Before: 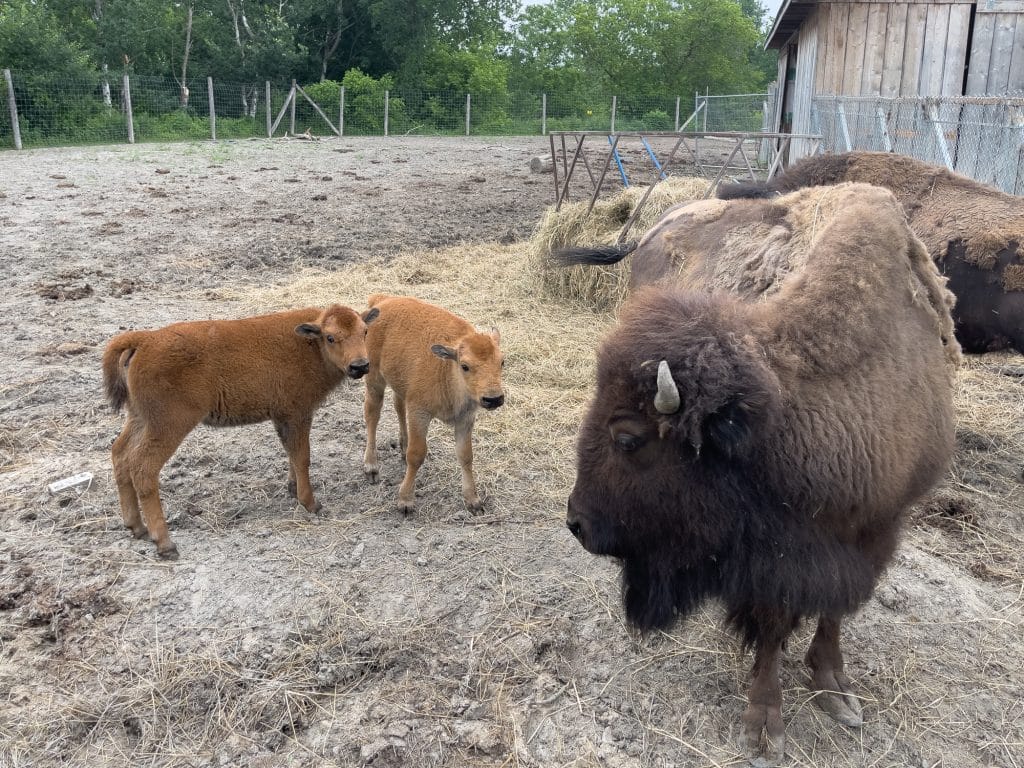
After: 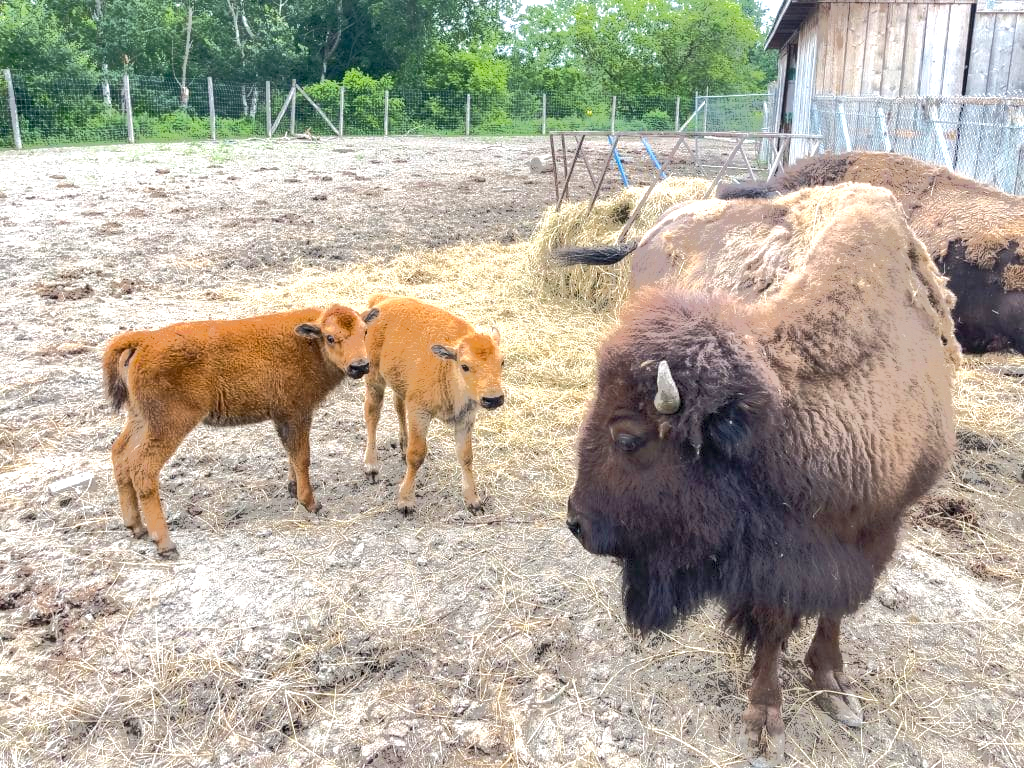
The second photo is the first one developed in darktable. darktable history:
tone equalizer: -7 EV -0.63 EV, -6 EV 1 EV, -5 EV -0.45 EV, -4 EV 0.43 EV, -3 EV 0.41 EV, -2 EV 0.15 EV, -1 EV -0.15 EV, +0 EV -0.39 EV, smoothing diameter 25%, edges refinement/feathering 10, preserve details guided filter
exposure: black level correction 0, exposure 1.2 EV, compensate exposure bias true, compensate highlight preservation false
color balance rgb: perceptual saturation grading › global saturation 20%, global vibrance 20%
local contrast: on, module defaults
